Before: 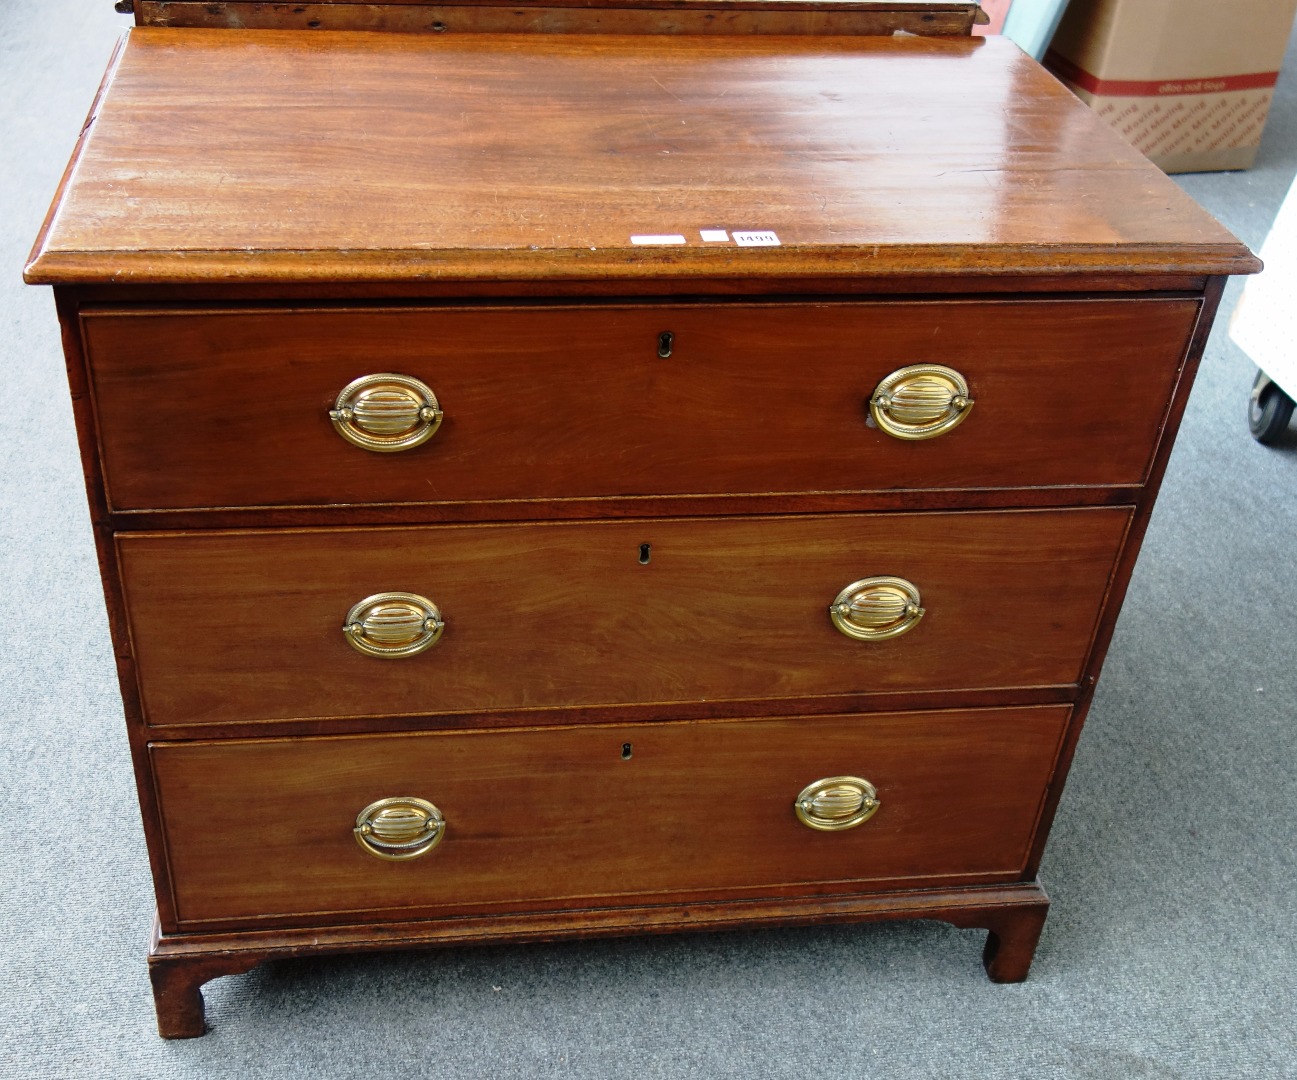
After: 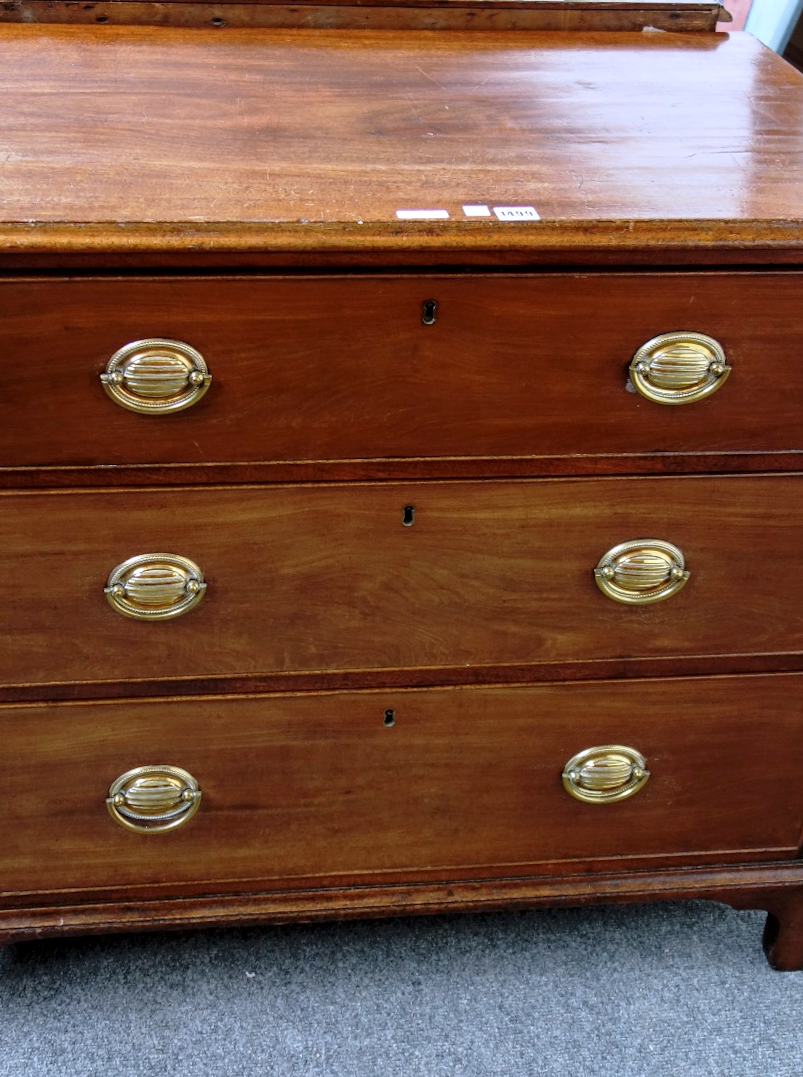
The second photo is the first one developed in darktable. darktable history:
crop and rotate: left 15.546%, right 17.787%
local contrast: on, module defaults
white balance: red 0.967, blue 1.119, emerald 0.756
rotate and perspective: rotation 0.215°, lens shift (vertical) -0.139, crop left 0.069, crop right 0.939, crop top 0.002, crop bottom 0.996
